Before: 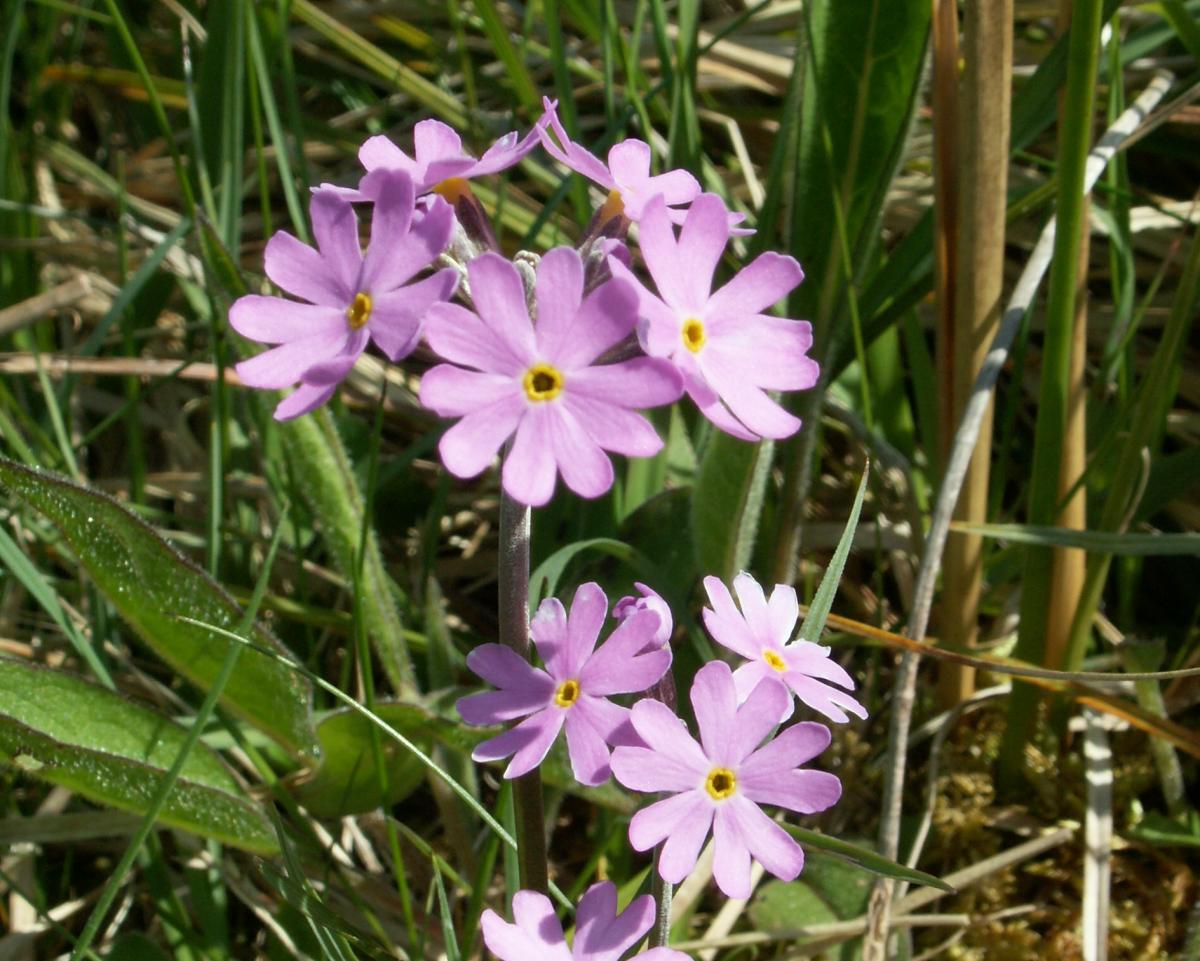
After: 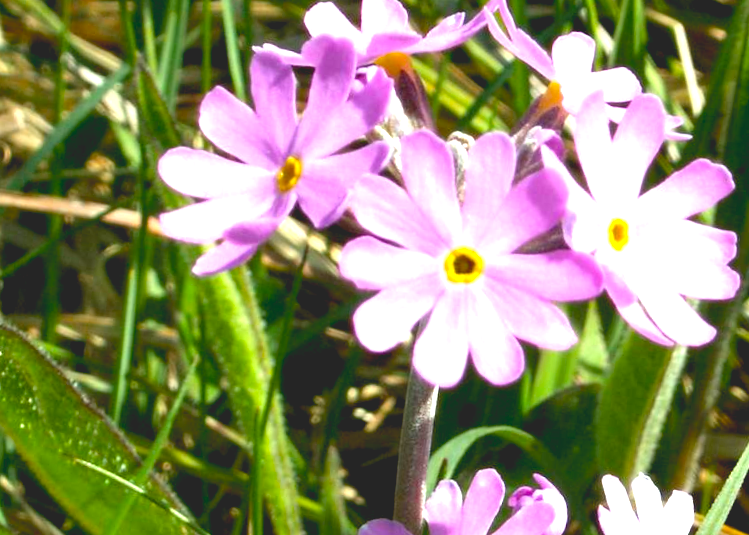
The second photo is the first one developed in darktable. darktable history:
color balance rgb: global offset › luminance 1.999%, linear chroma grading › global chroma 1%, perceptual saturation grading › global saturation 29.867%
exposure: black level correction 0.011, exposure 1.08 EV, compensate exposure bias true, compensate highlight preservation false
crop and rotate: angle -6.08°, left 2.161%, top 6.876%, right 27.434%, bottom 30.396%
